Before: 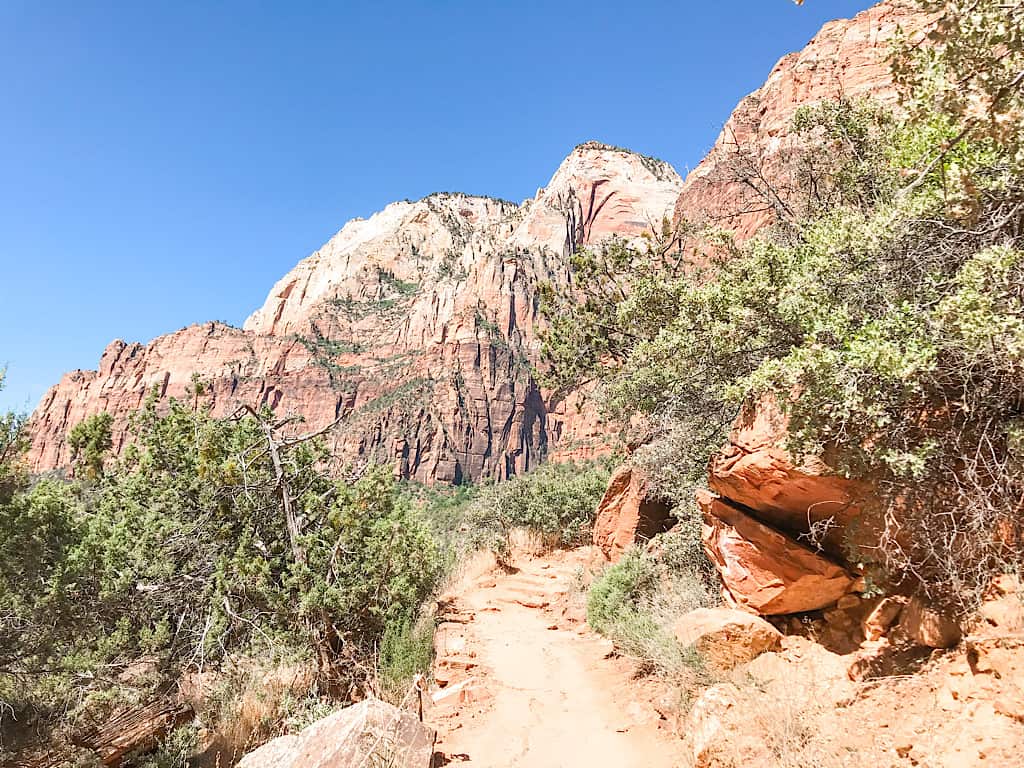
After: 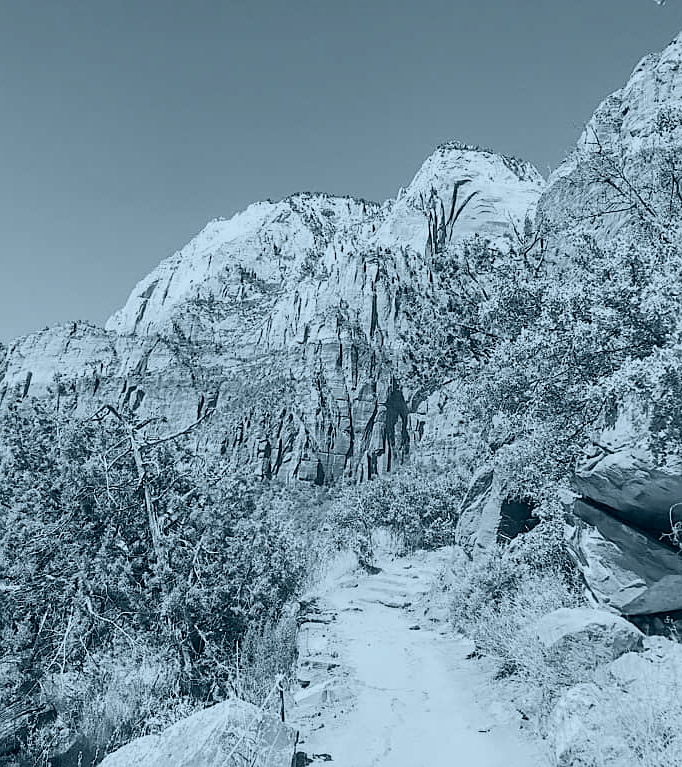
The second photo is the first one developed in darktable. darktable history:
contrast brightness saturation: saturation -0.17
exposure: black level correction 0, exposure 1.625 EV, compensate exposure bias true, compensate highlight preservation false
colorize: hue 194.4°, saturation 29%, source mix 61.75%, lightness 3.98%, version 1
crop and rotate: left 13.537%, right 19.796%
color correction: highlights a* -1.43, highlights b* 10.12, shadows a* 0.395, shadows b* 19.35
sharpen: amount 0.2
